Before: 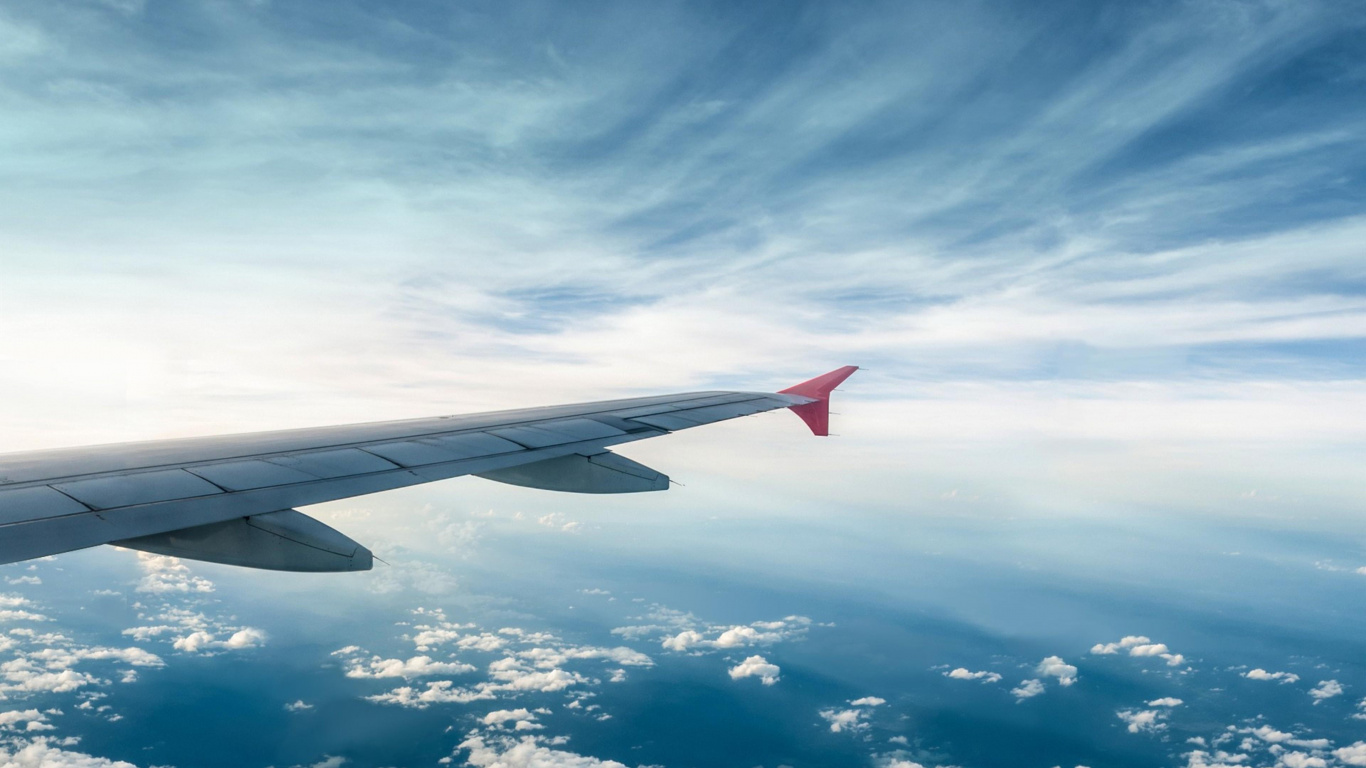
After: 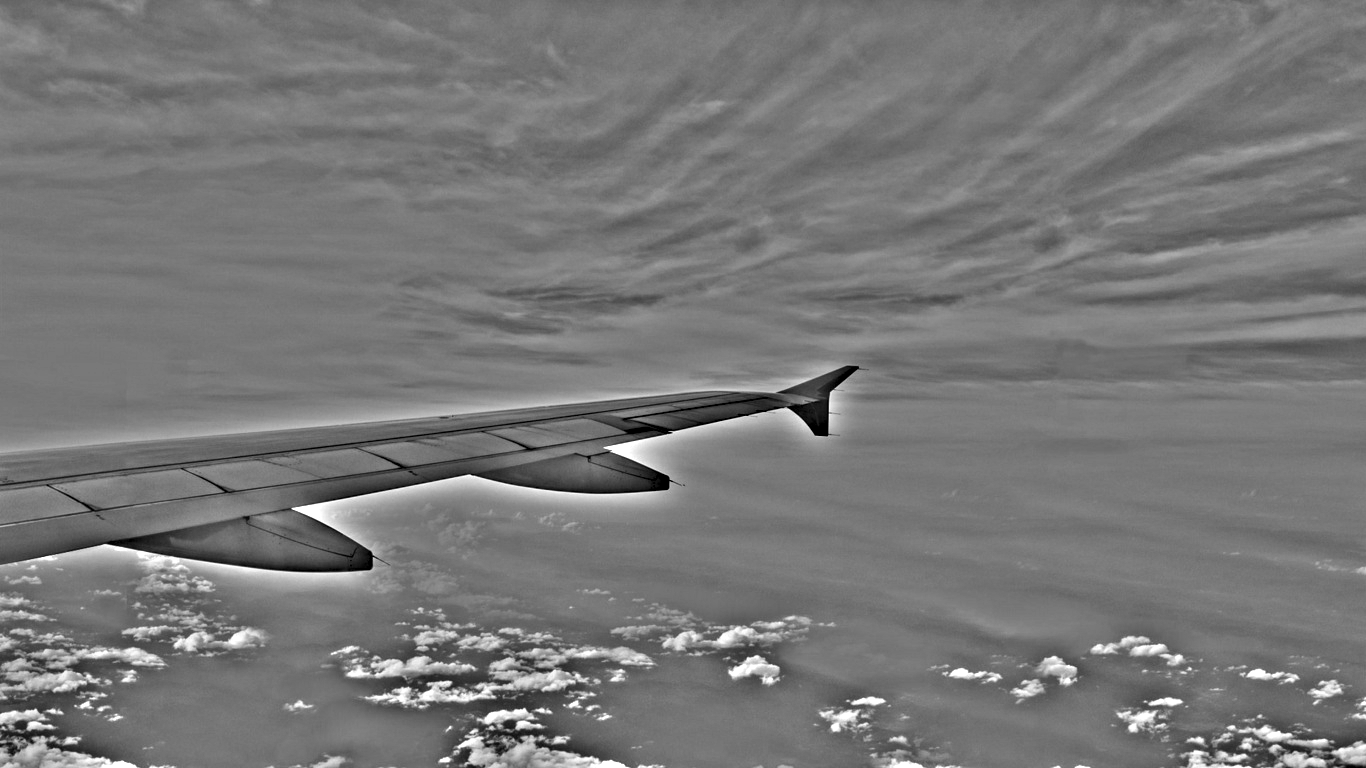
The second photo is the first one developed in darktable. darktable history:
exposure: exposure -0.157 EV, compensate highlight preservation false
highpass: on, module defaults
